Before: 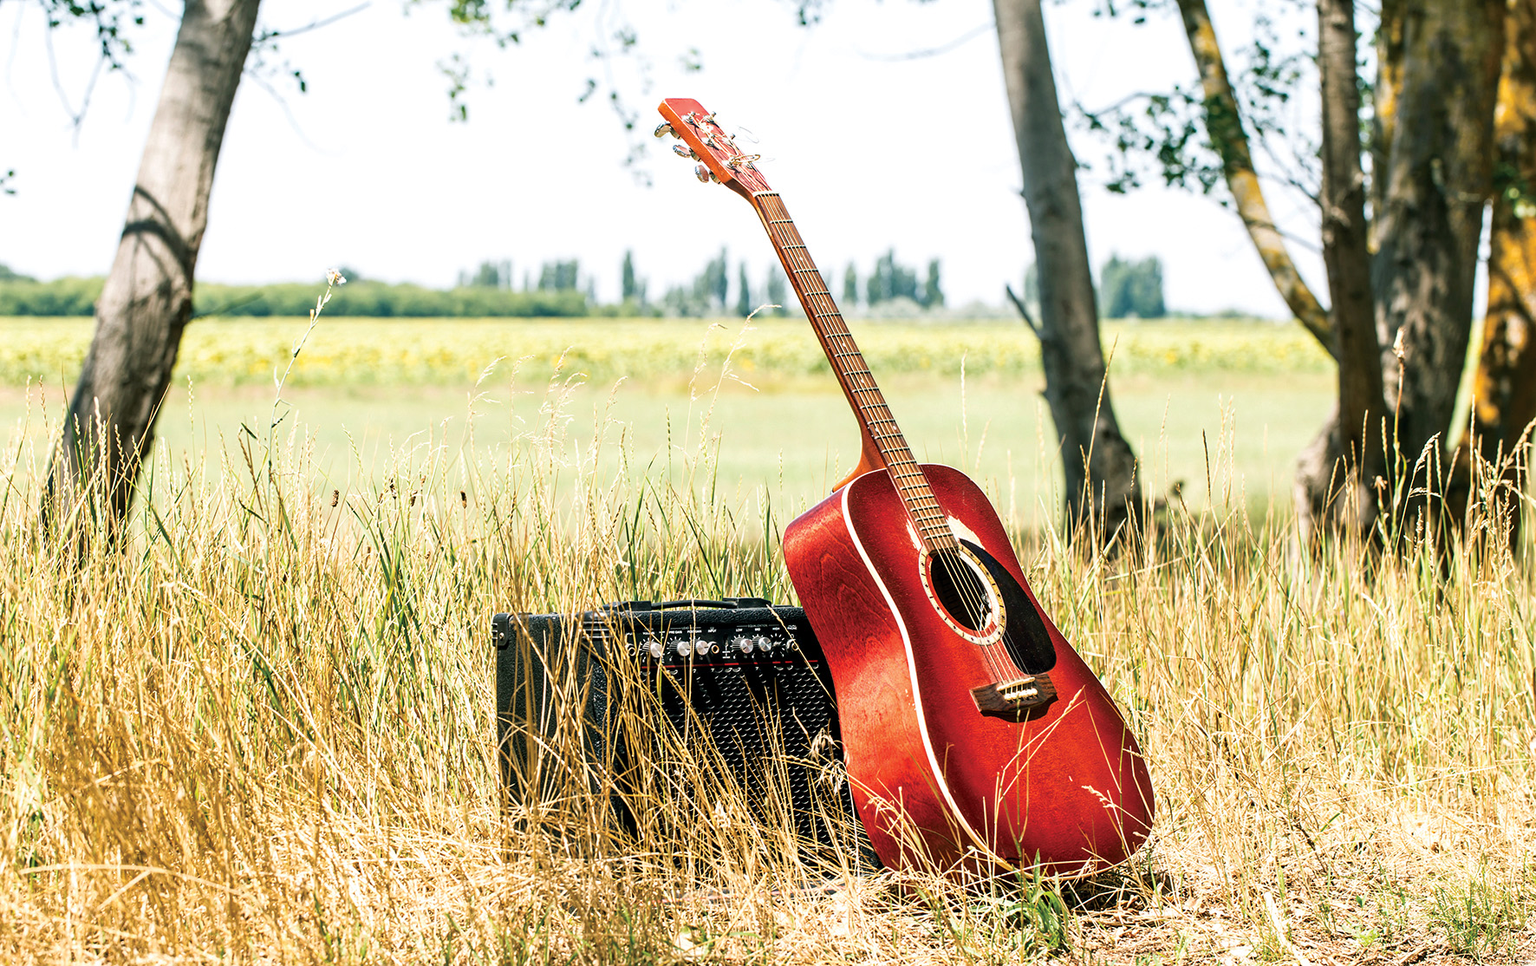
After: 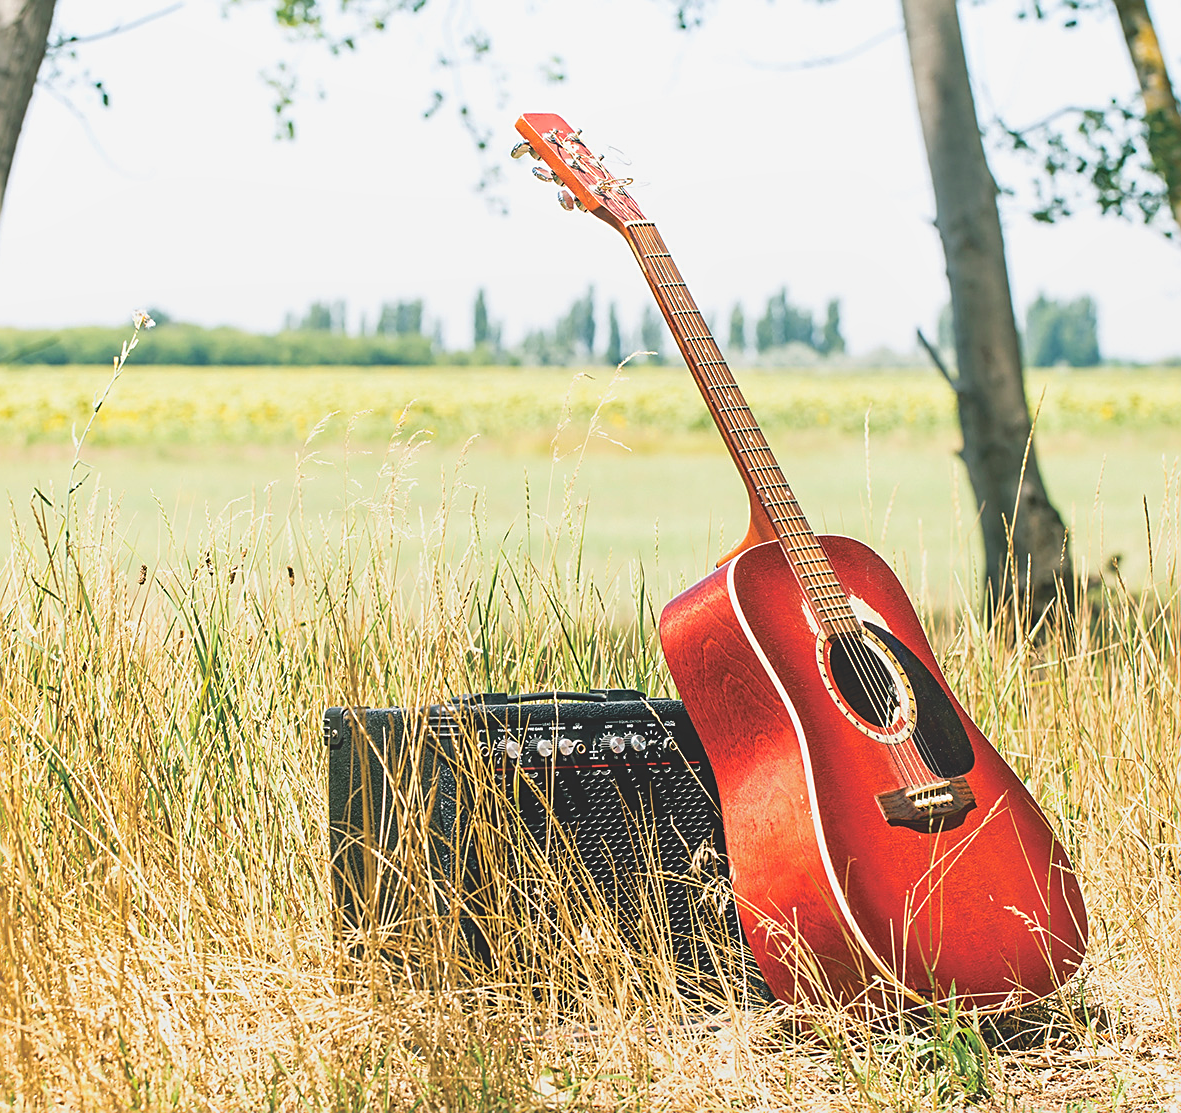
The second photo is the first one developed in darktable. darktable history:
crop and rotate: left 13.787%, right 19.514%
local contrast: detail 72%
sharpen: on, module defaults
